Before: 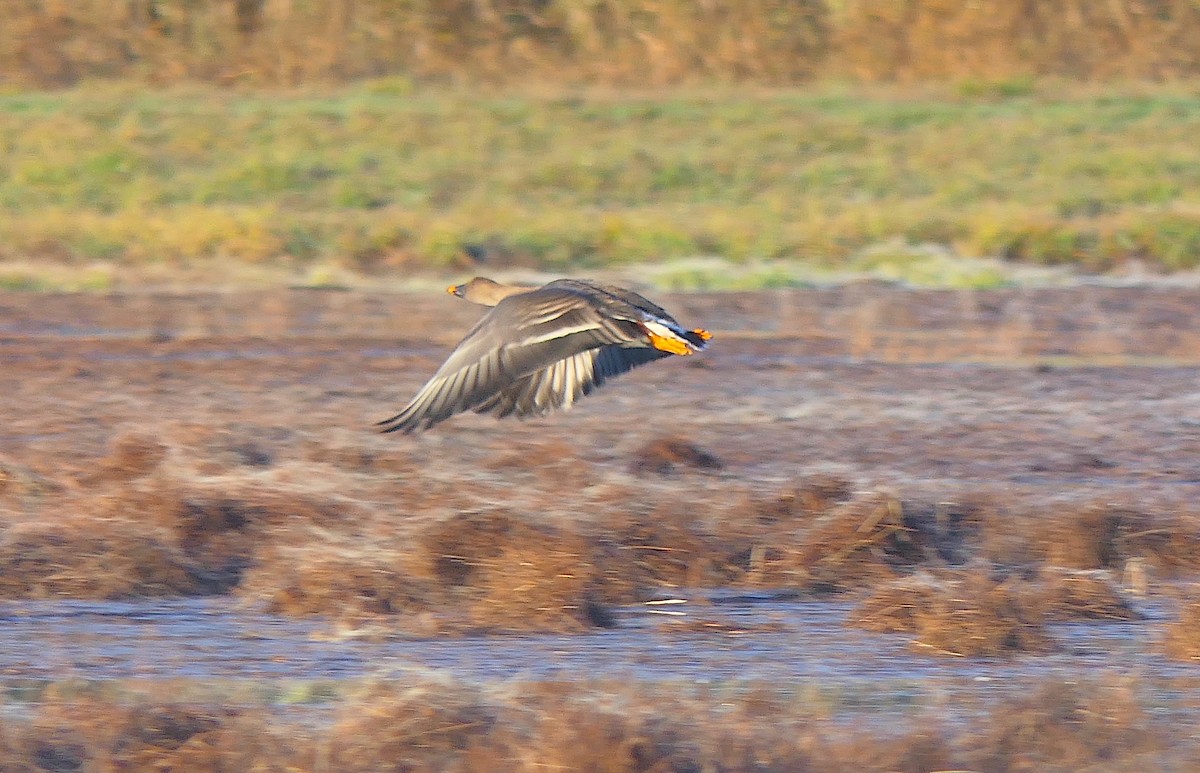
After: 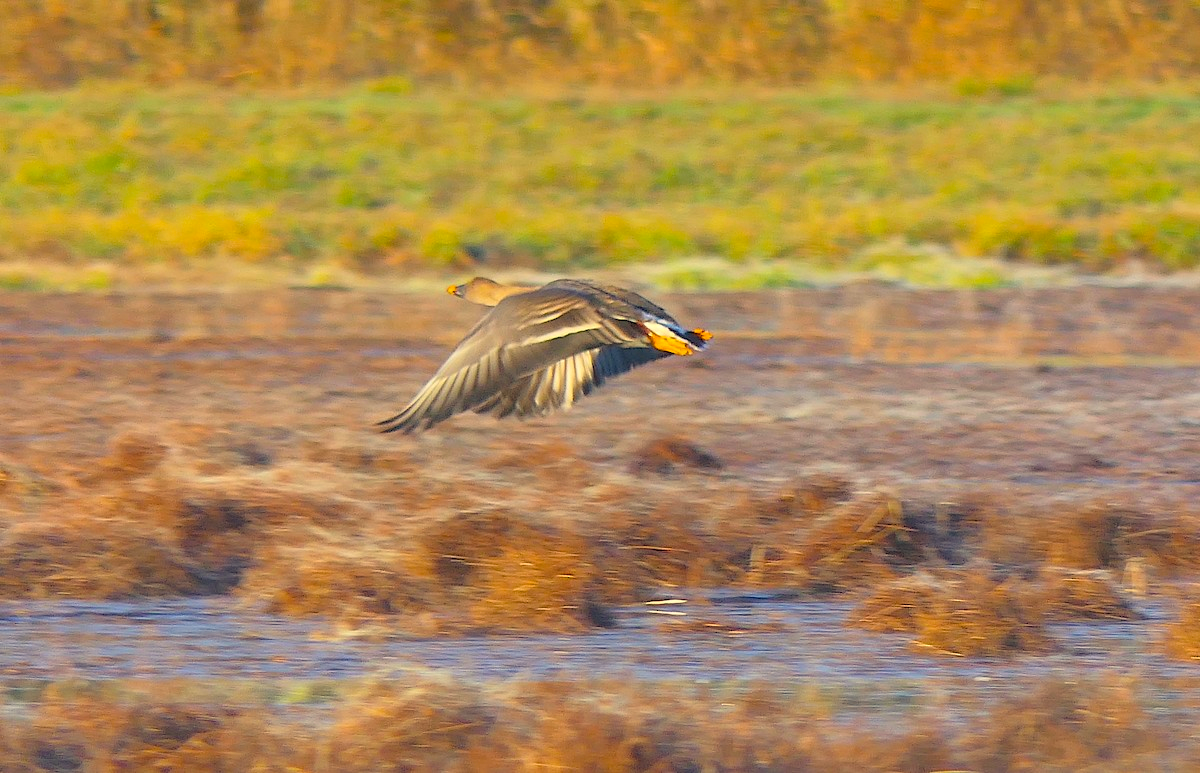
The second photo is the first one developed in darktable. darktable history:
white balance: red 1.029, blue 0.92
color balance rgb: perceptual saturation grading › global saturation 30%, global vibrance 20%
